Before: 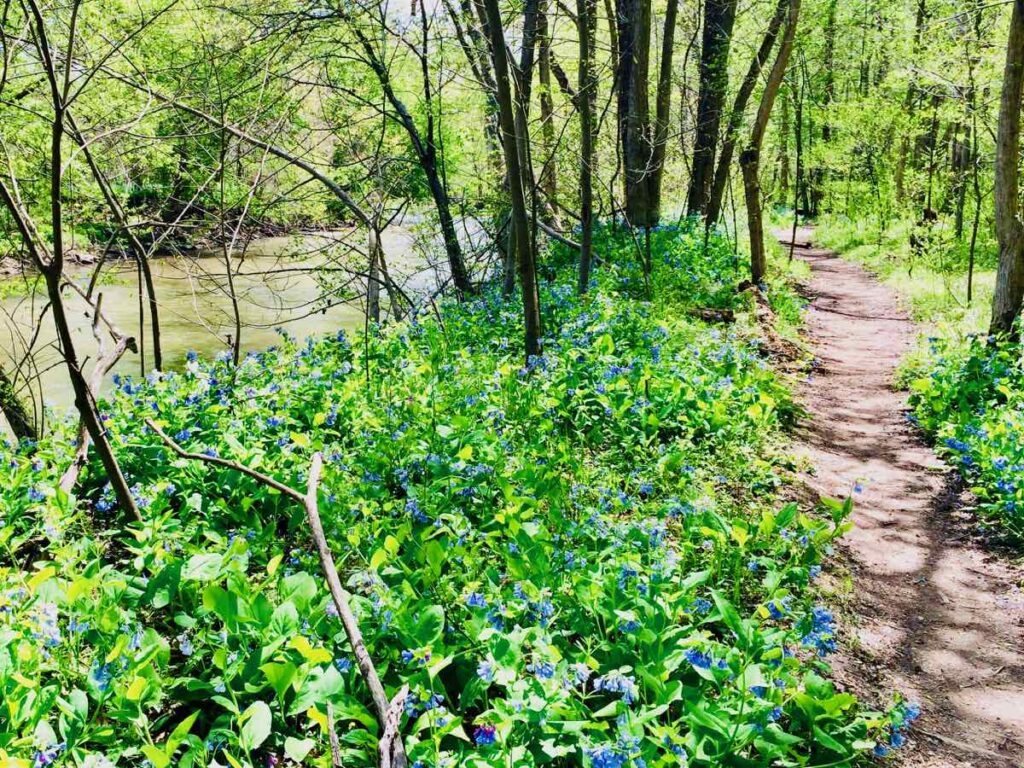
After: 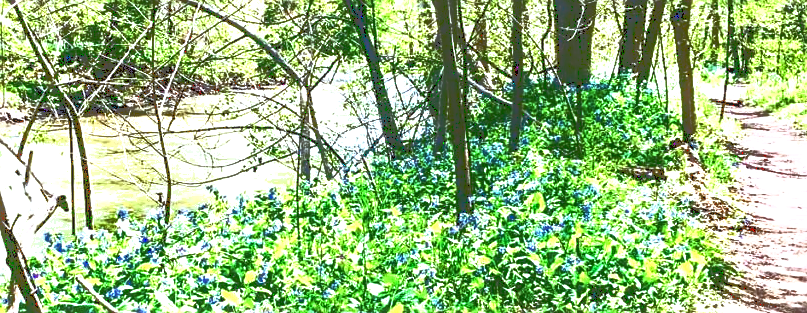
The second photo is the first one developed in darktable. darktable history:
crop: left 6.819%, top 18.592%, right 14.341%, bottom 40.523%
exposure: exposure 0.911 EV, compensate highlight preservation false
local contrast: on, module defaults
sharpen: on, module defaults
base curve: curves: ch0 [(0, 0.036) (0.083, 0.04) (0.804, 1)]
shadows and highlights: shadows 42.87, highlights 7.6
color correction: highlights a* -3.05, highlights b* -6.56, shadows a* 3.03, shadows b* 5.56
